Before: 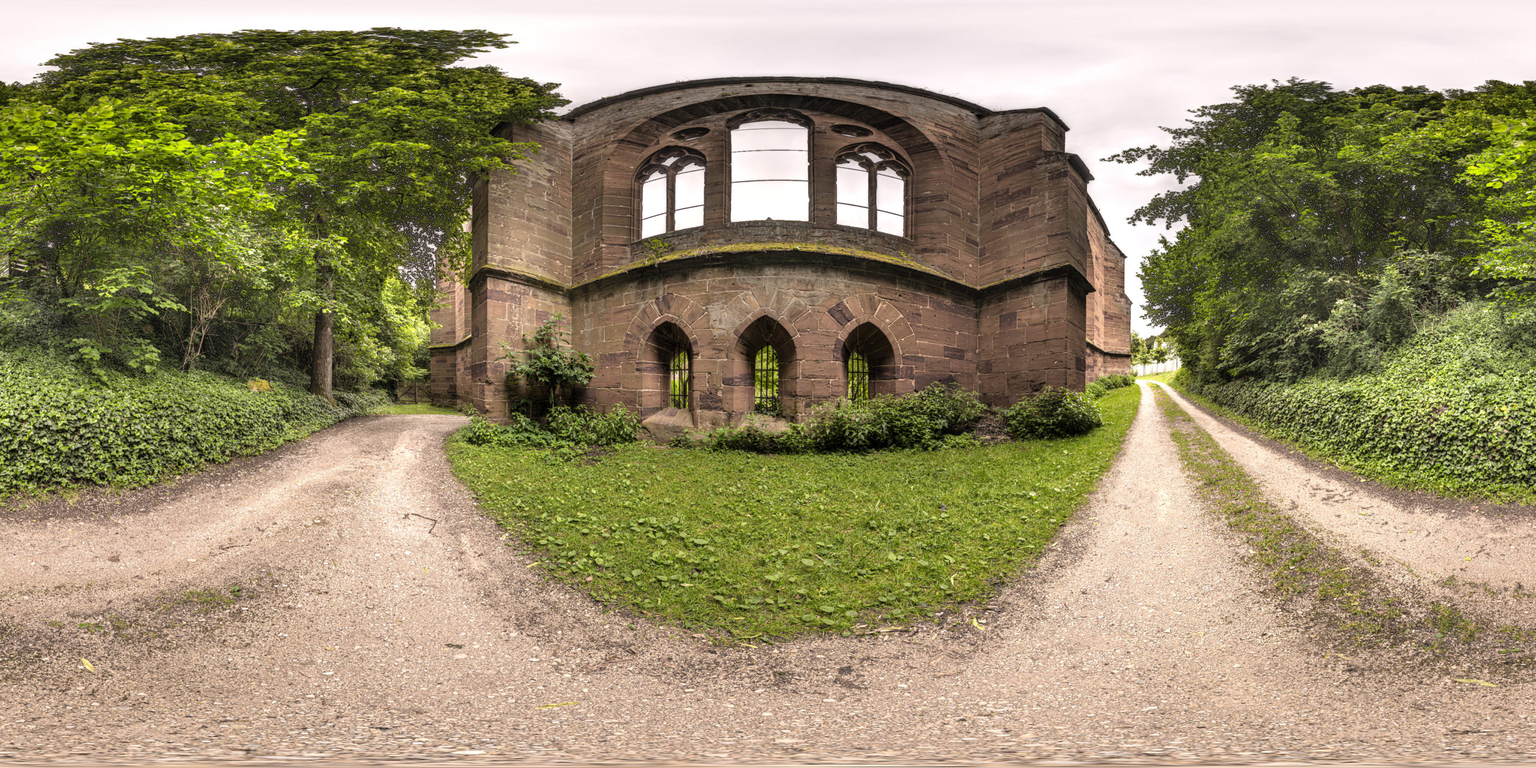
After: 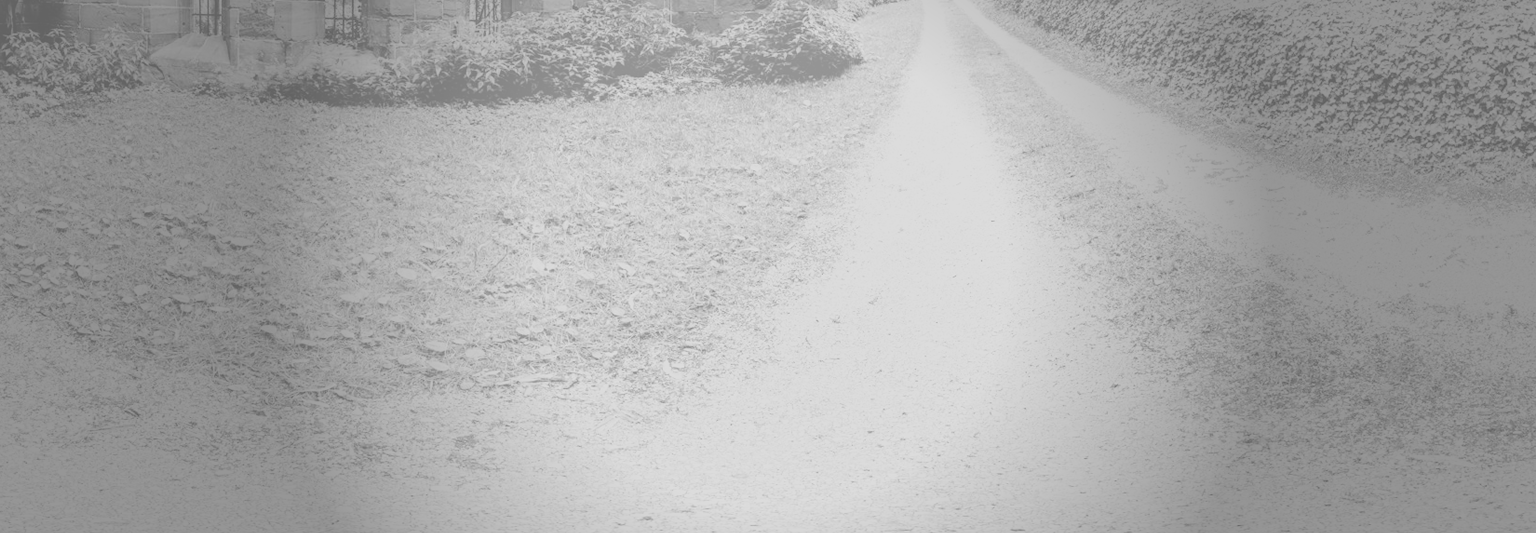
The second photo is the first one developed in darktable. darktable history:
white balance: red 0.967, blue 1.049
haze removal: adaptive false
colorize: hue 331.2°, saturation 75%, source mix 30.28%, lightness 70.52%, version 1
base curve: curves: ch0 [(0, 0.003) (0.001, 0.002) (0.006, 0.004) (0.02, 0.022) (0.048, 0.086) (0.094, 0.234) (0.162, 0.431) (0.258, 0.629) (0.385, 0.8) (0.548, 0.918) (0.751, 0.988) (1, 1)], preserve colors none
vignetting: fall-off start 31.28%, fall-off radius 34.64%, brightness -0.575
color zones: curves: ch0 [(0, 0.5) (0.143, 0.5) (0.286, 0.5) (0.429, 0.495) (0.571, 0.437) (0.714, 0.44) (0.857, 0.496) (1, 0.5)]
crop and rotate: left 35.509%, top 50.238%, bottom 4.934%
monochrome: a -74.22, b 78.2
